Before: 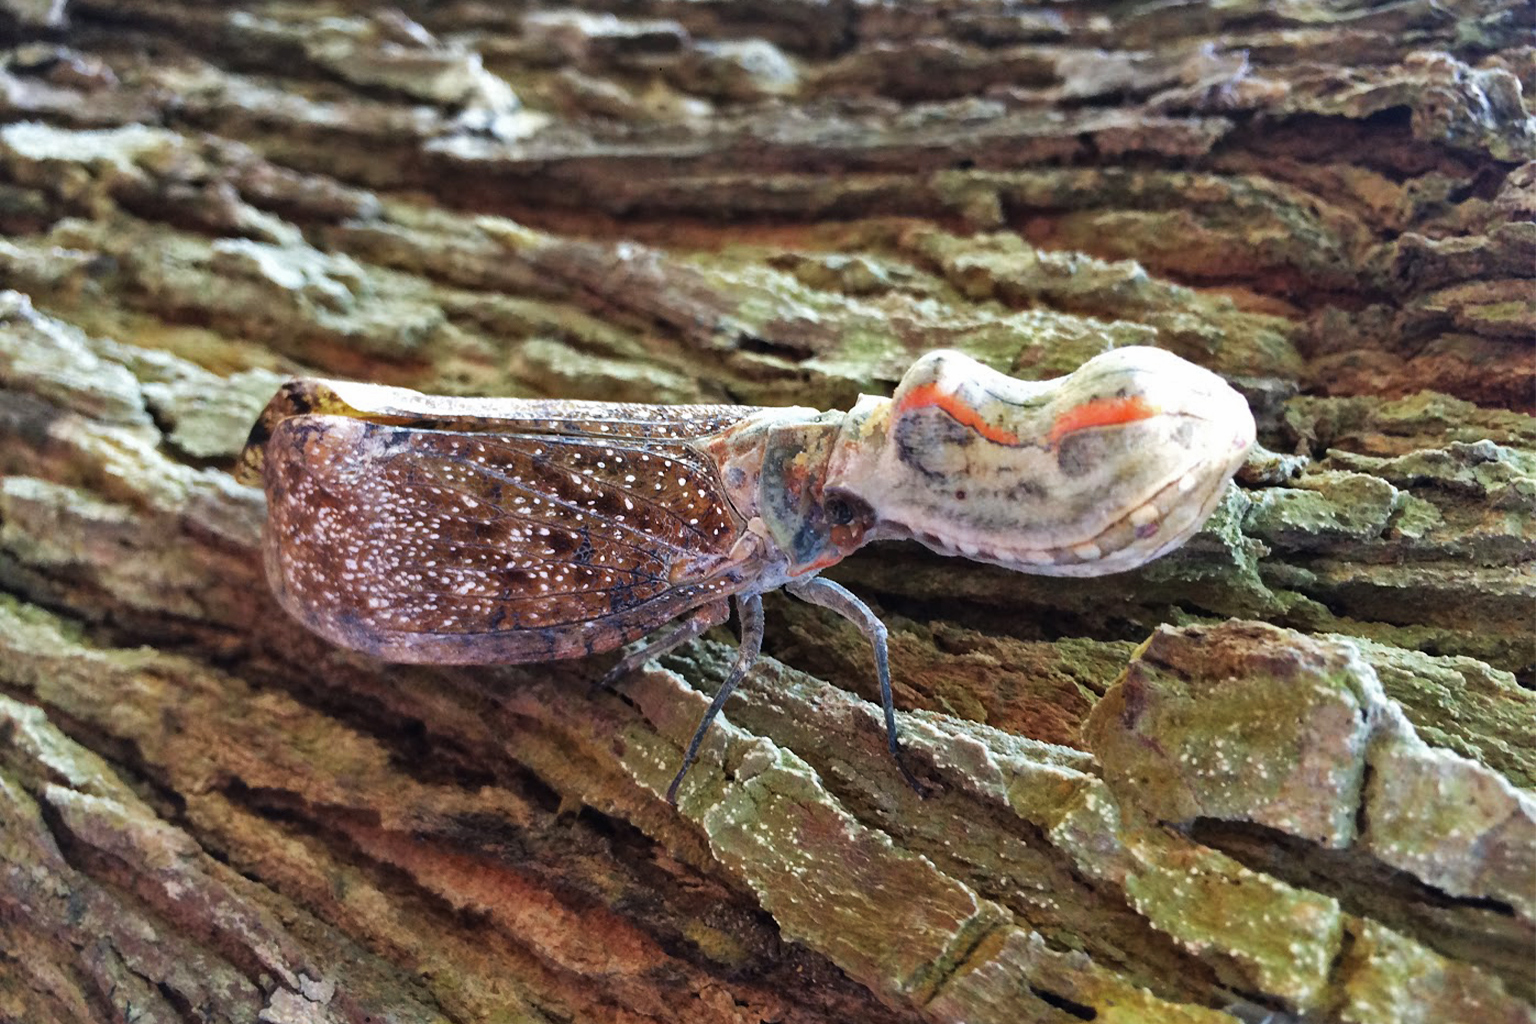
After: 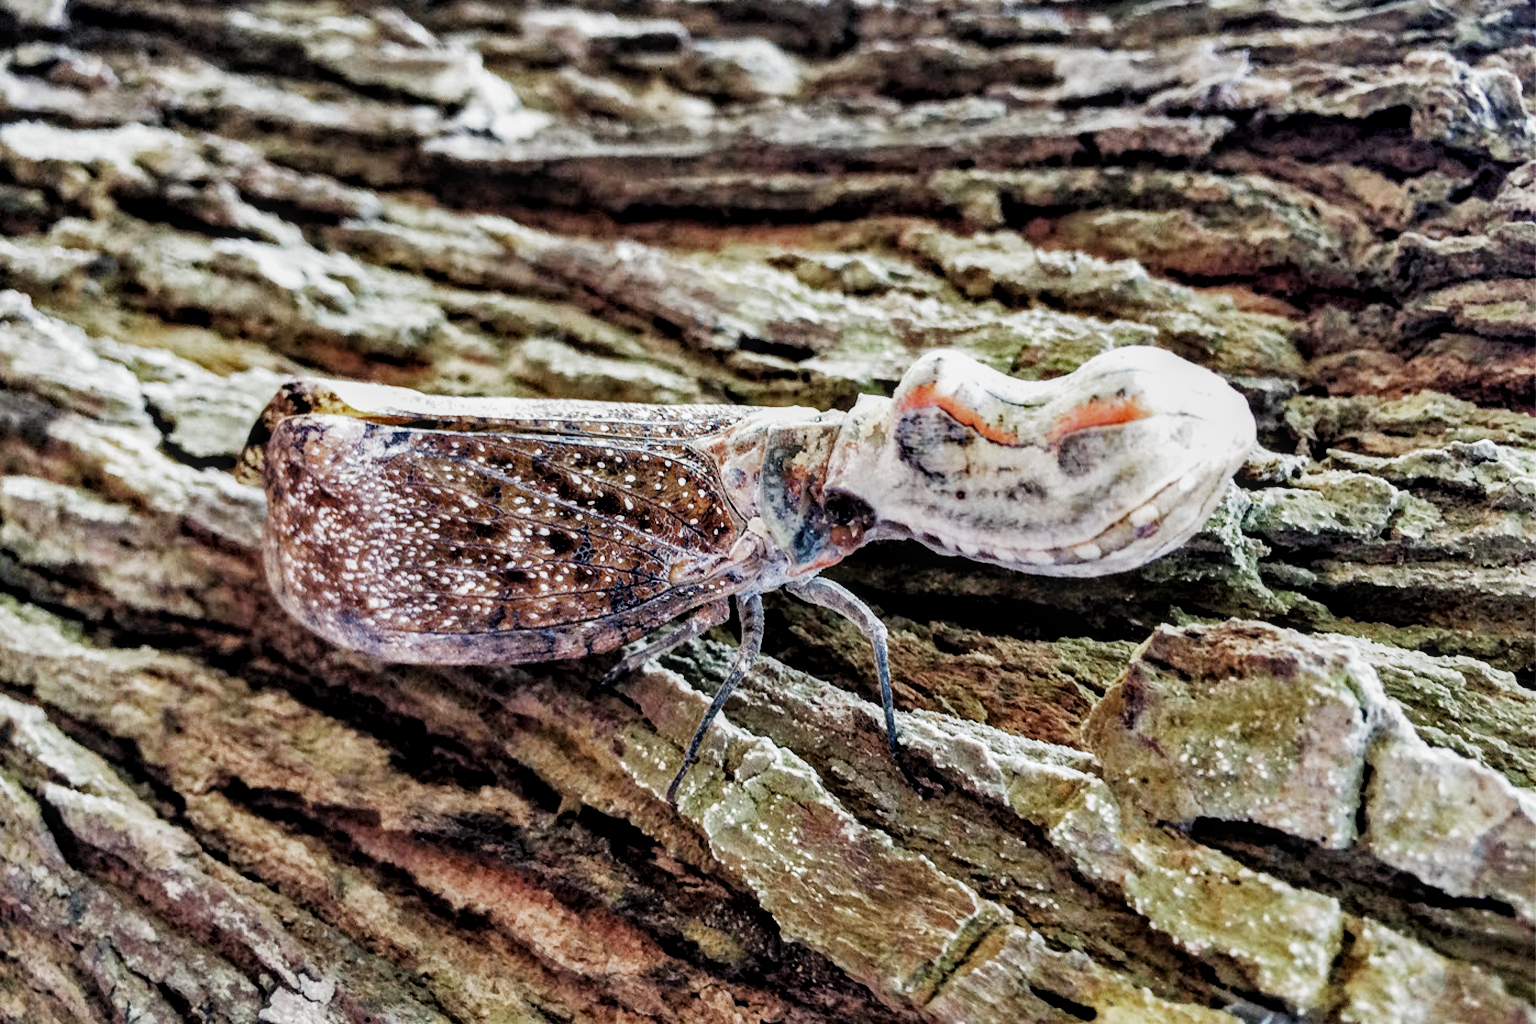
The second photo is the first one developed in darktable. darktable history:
local contrast: detail 130%
contrast equalizer: y [[0.6 ×6], [0.55 ×6], [0 ×6], [0 ×6], [0 ×6]]
exposure: exposure 0.563 EV, compensate highlight preservation false
color correction: highlights b* -0.006, saturation 0.802
filmic rgb: black relative exposure -7.65 EV, white relative exposure 4.56 EV, threshold 5.95 EV, hardness 3.61, preserve chrominance no, color science v5 (2021), contrast in shadows safe, contrast in highlights safe, enable highlight reconstruction true
